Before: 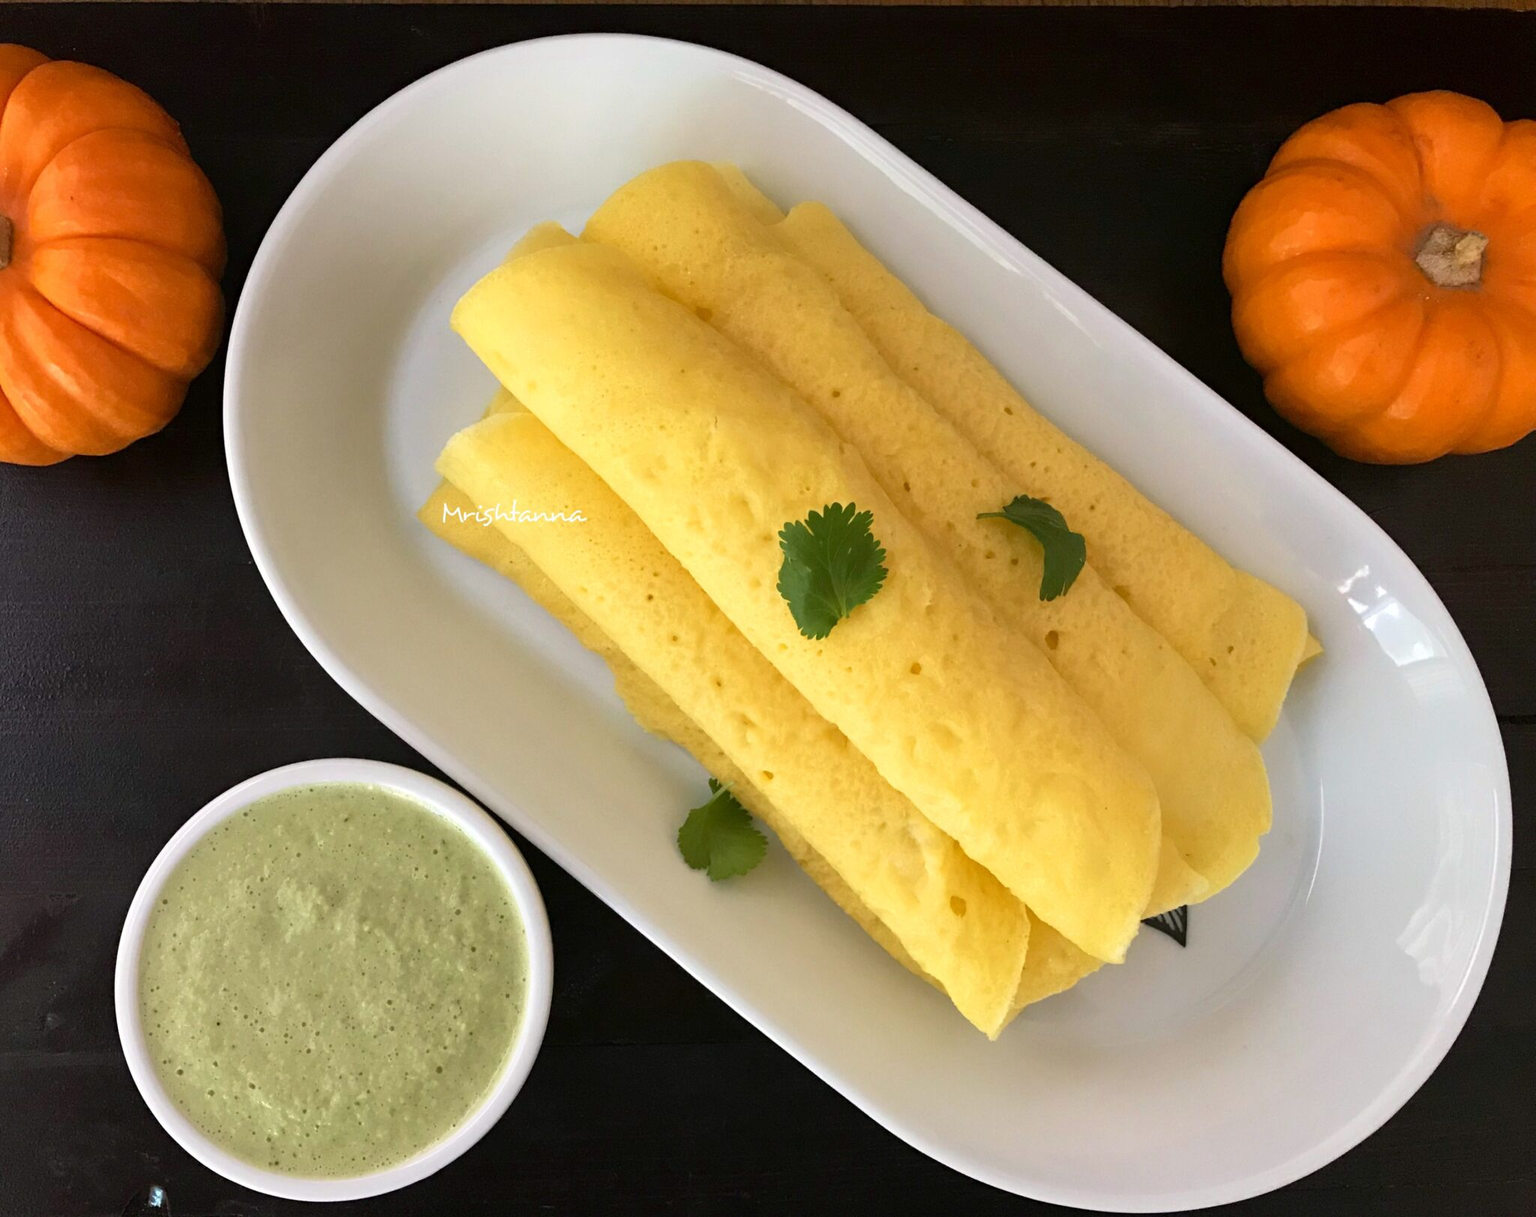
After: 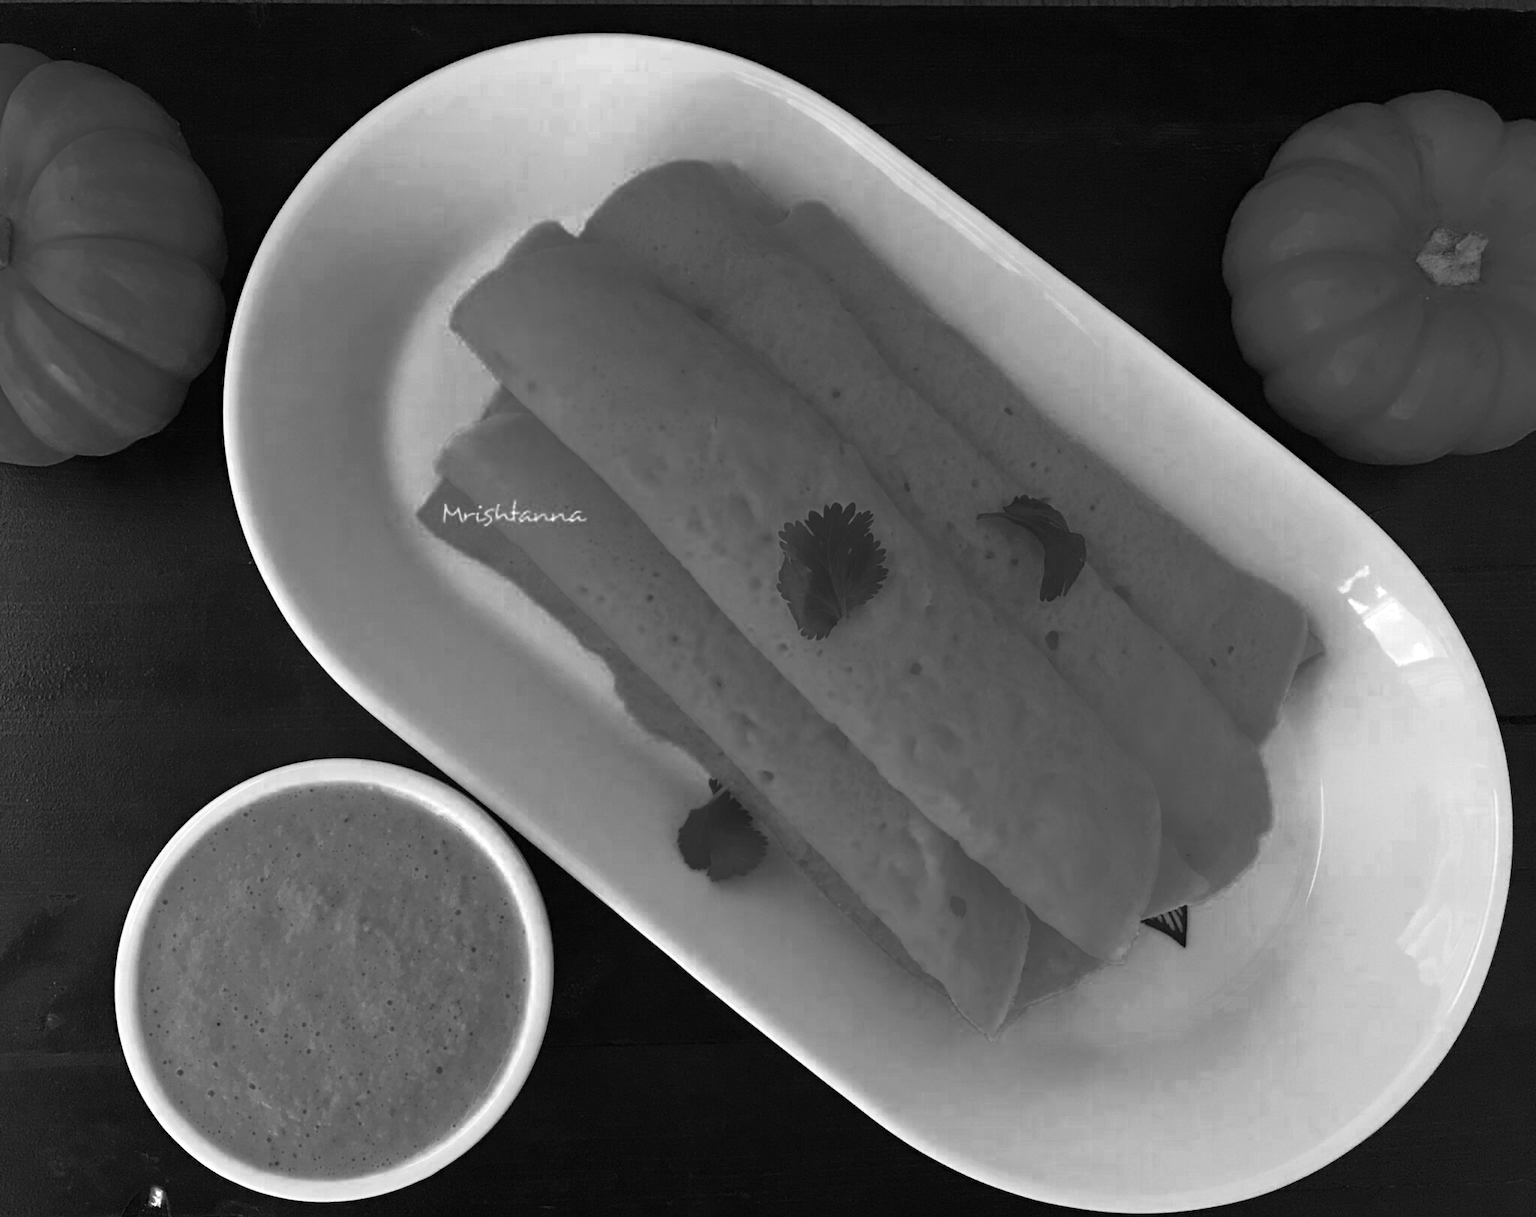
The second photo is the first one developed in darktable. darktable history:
color correction: saturation 0.8
color zones: curves: ch0 [(0.287, 0.048) (0.493, 0.484) (0.737, 0.816)]; ch1 [(0, 0) (0.143, 0) (0.286, 0) (0.429, 0) (0.571, 0) (0.714, 0) (0.857, 0)]
